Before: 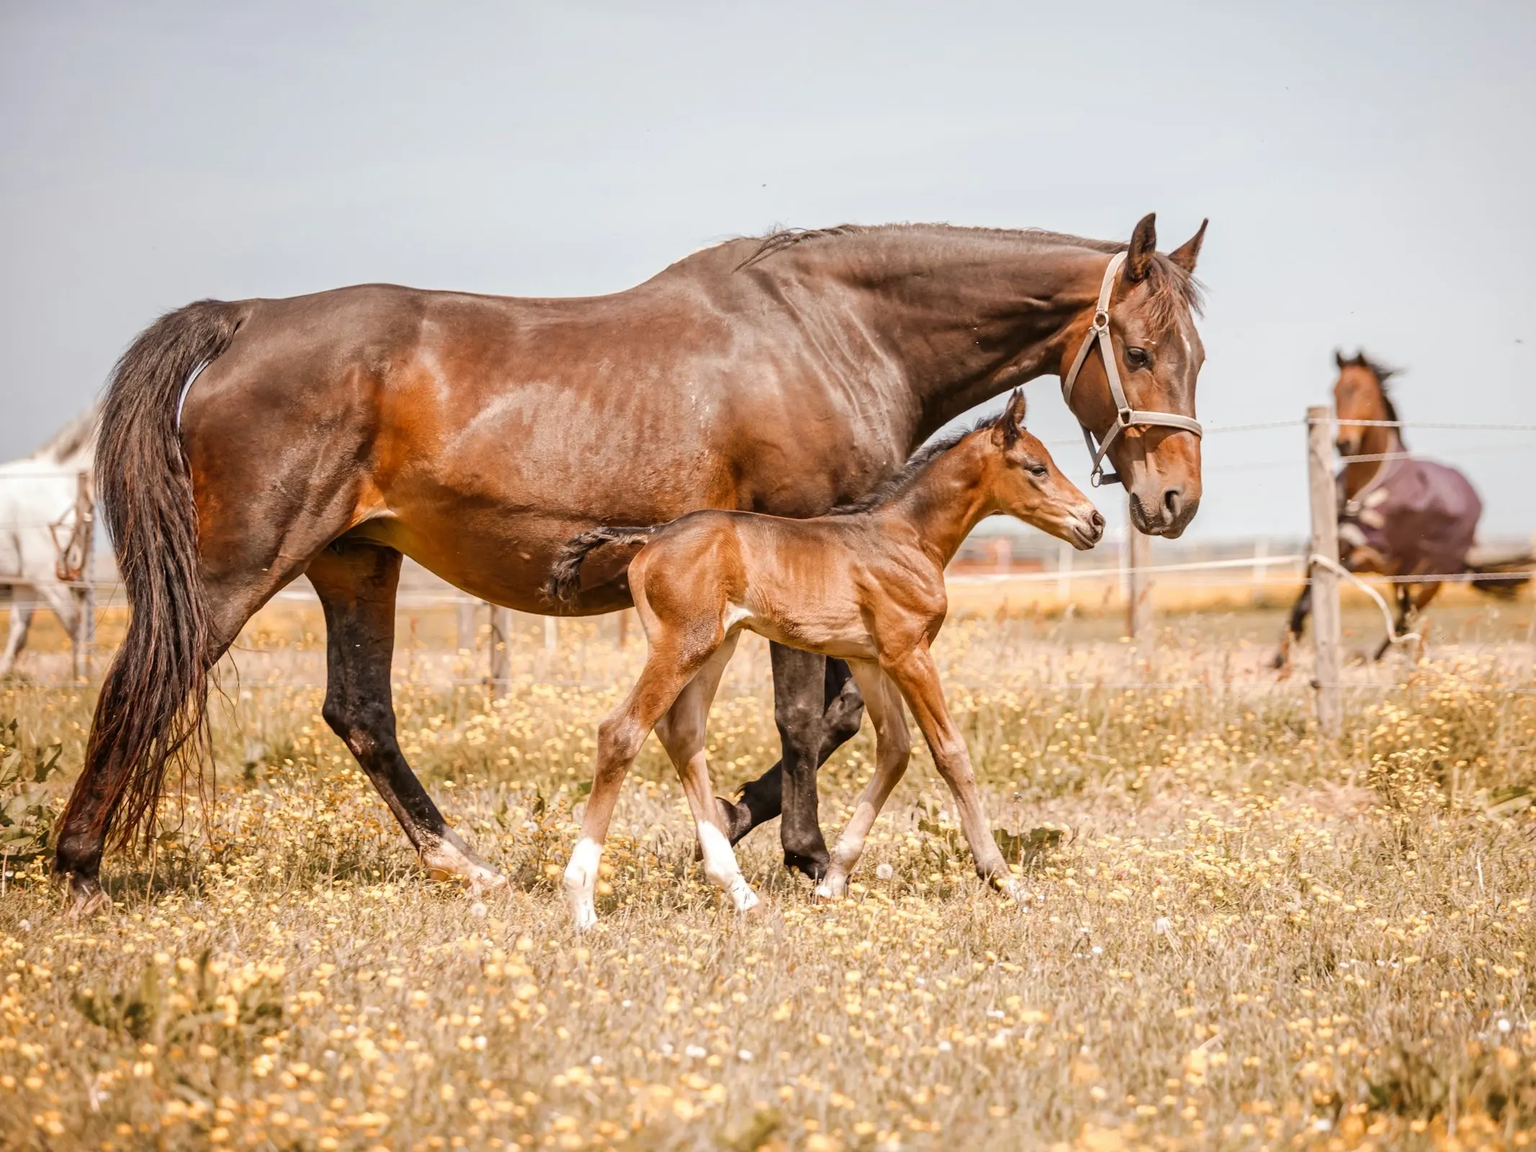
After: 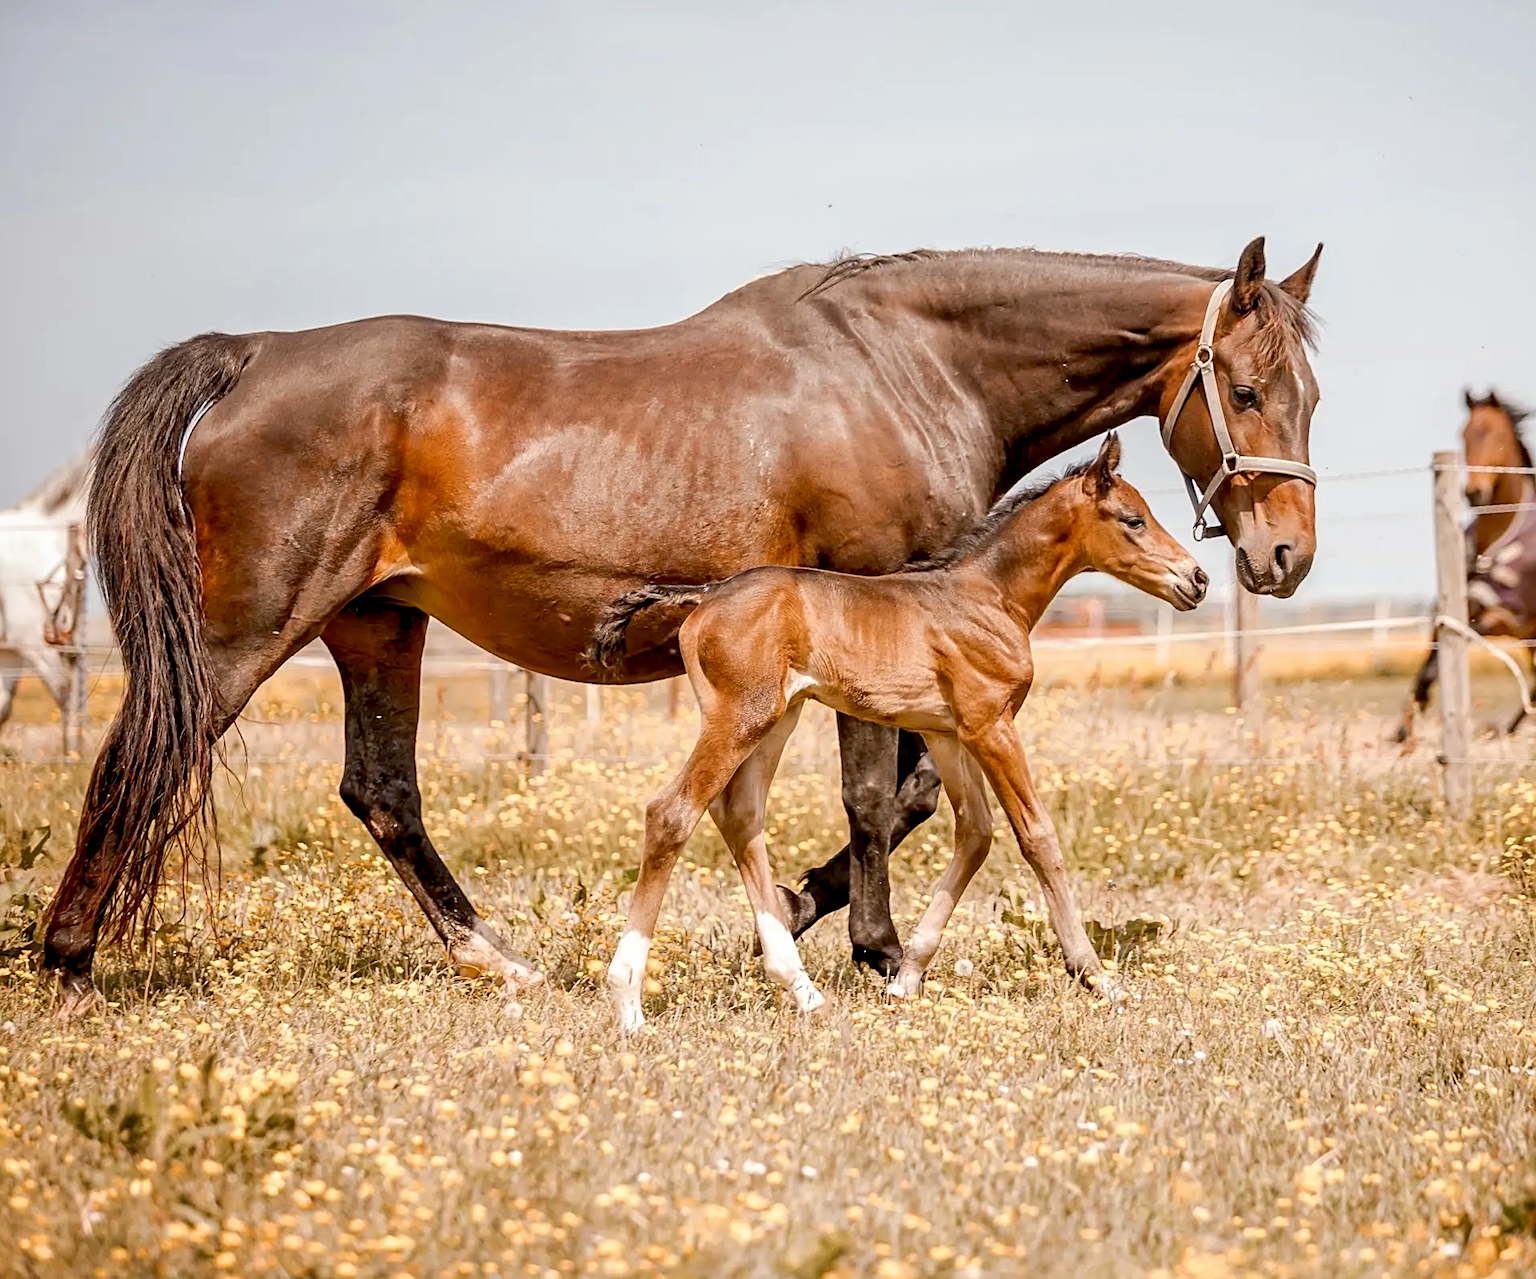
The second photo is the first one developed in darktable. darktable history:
sharpen: on, module defaults
exposure: black level correction 0.011, compensate highlight preservation false
crop and rotate: left 1.088%, right 8.807%
